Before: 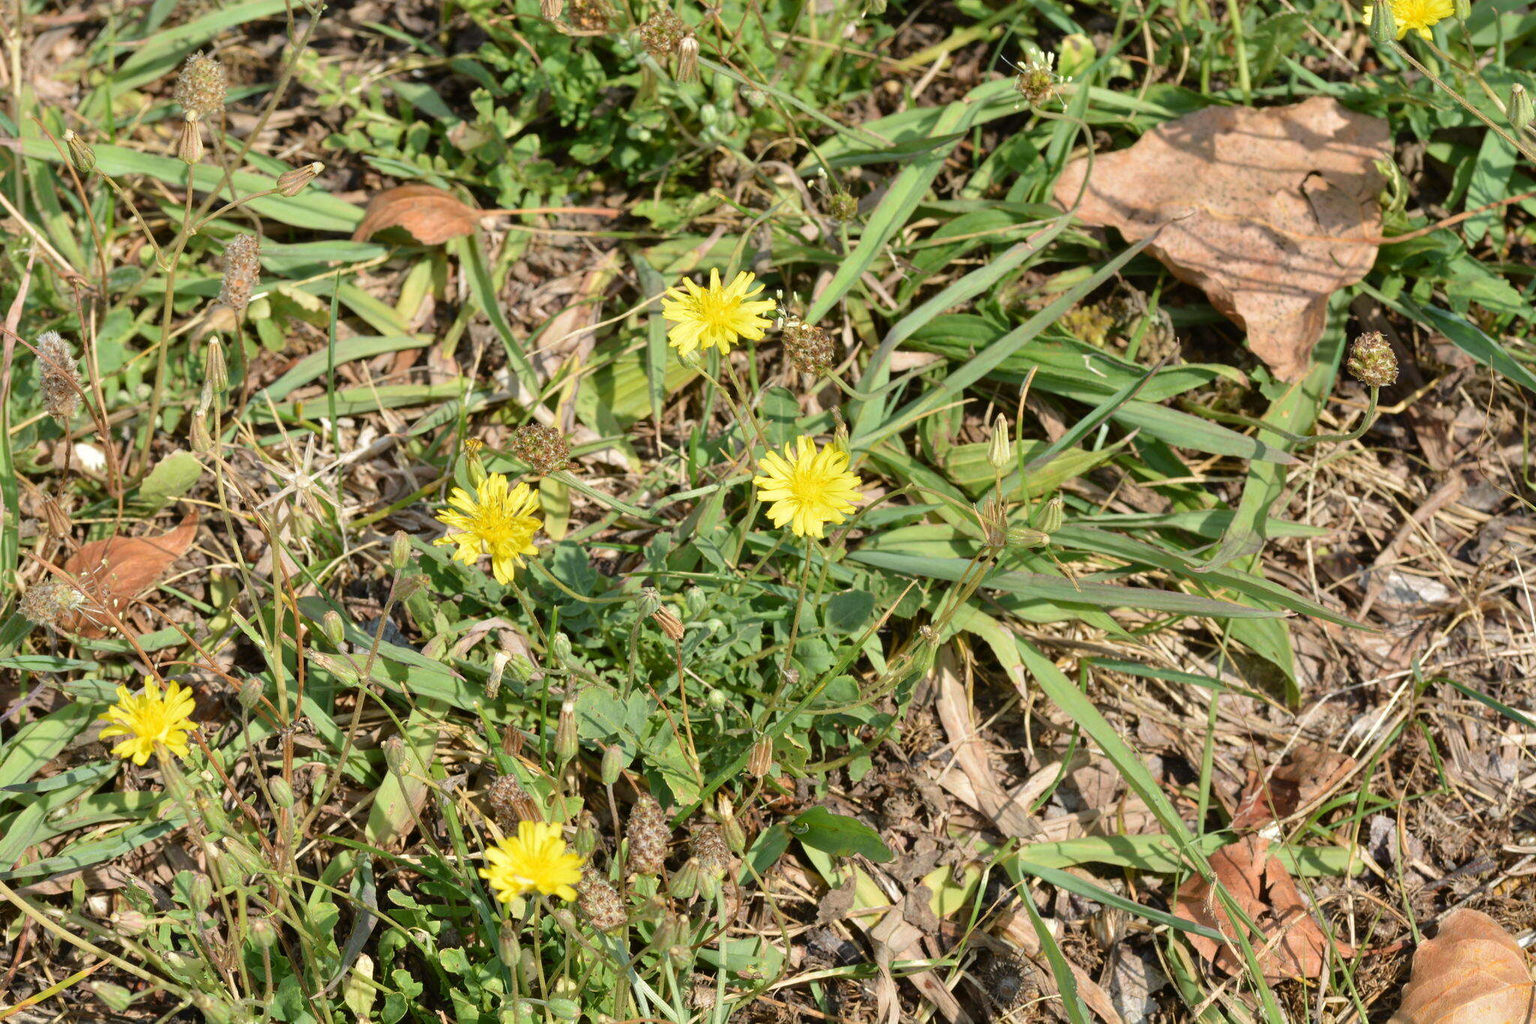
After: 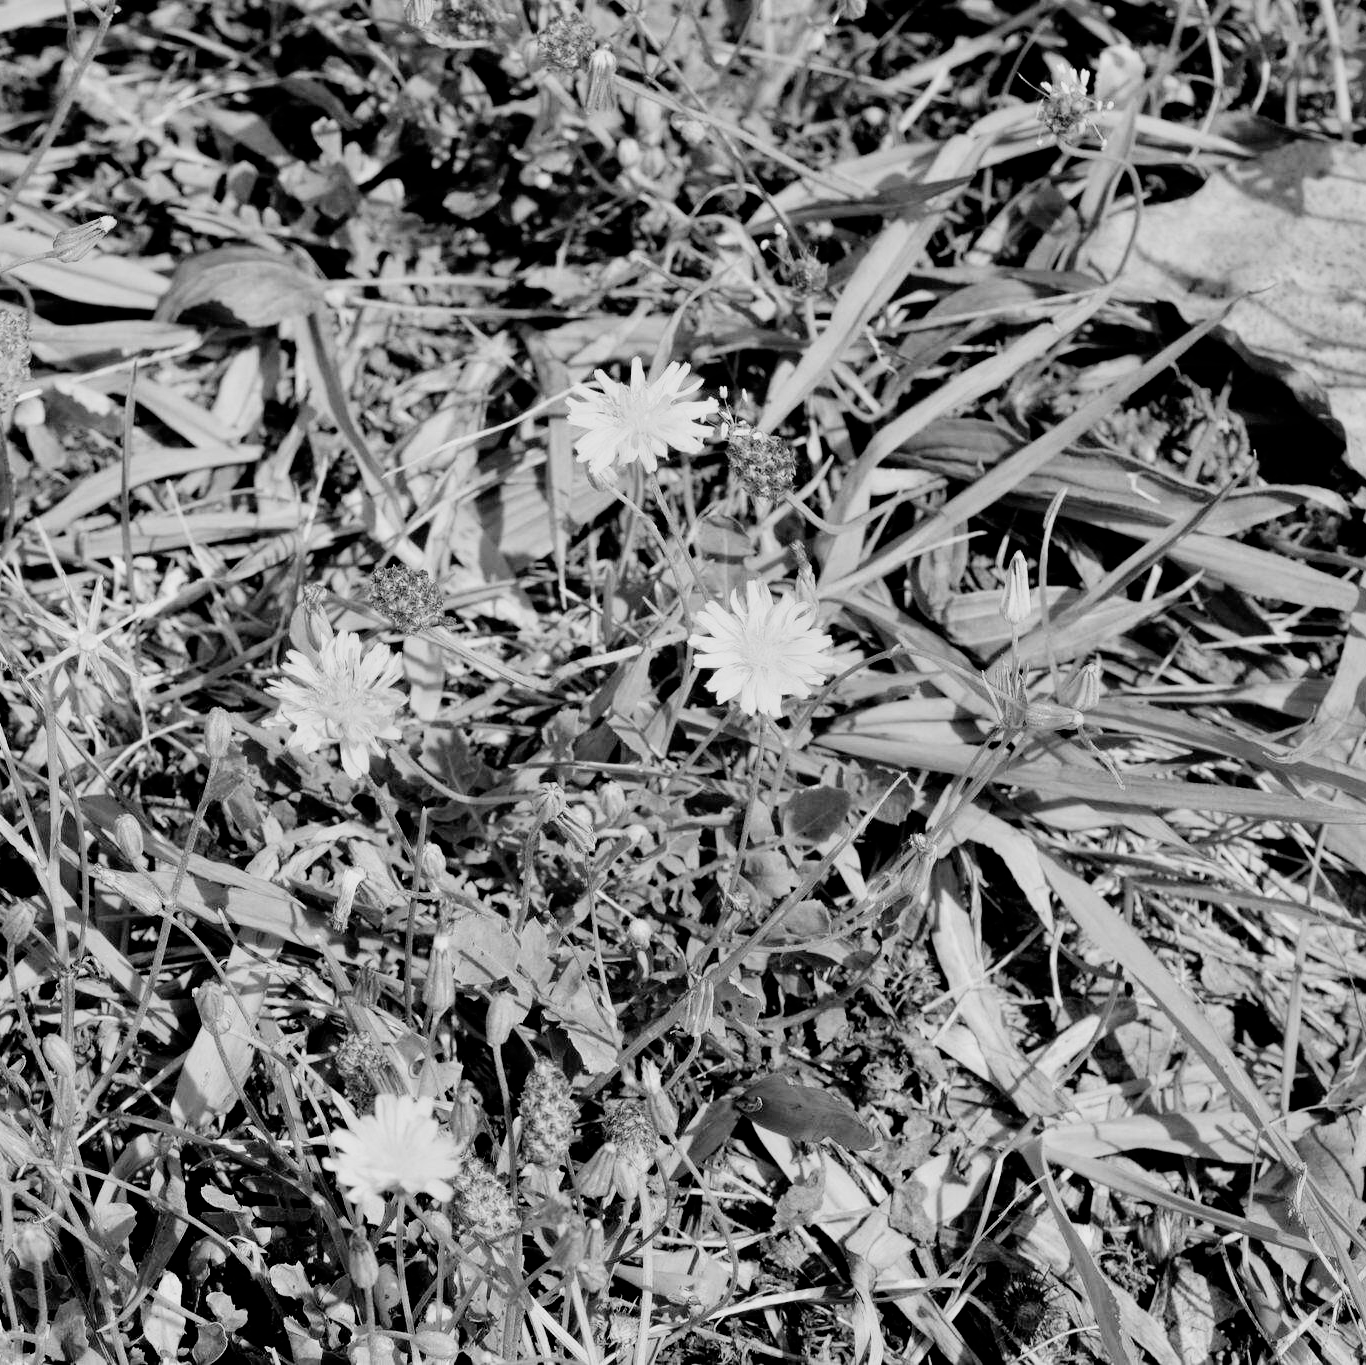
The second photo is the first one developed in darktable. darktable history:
crop and rotate: left 15.446%, right 17.836%
filmic rgb: black relative exposure -5 EV, hardness 2.88, contrast 1.3, highlights saturation mix -10%
monochrome: on, module defaults
color balance rgb: shadows lift › luminance -9.41%, highlights gain › luminance 17.6%, global offset › luminance -1.45%, perceptual saturation grading › highlights -17.77%, perceptual saturation grading › mid-tones 33.1%, perceptual saturation grading › shadows 50.52%, global vibrance 24.22%
